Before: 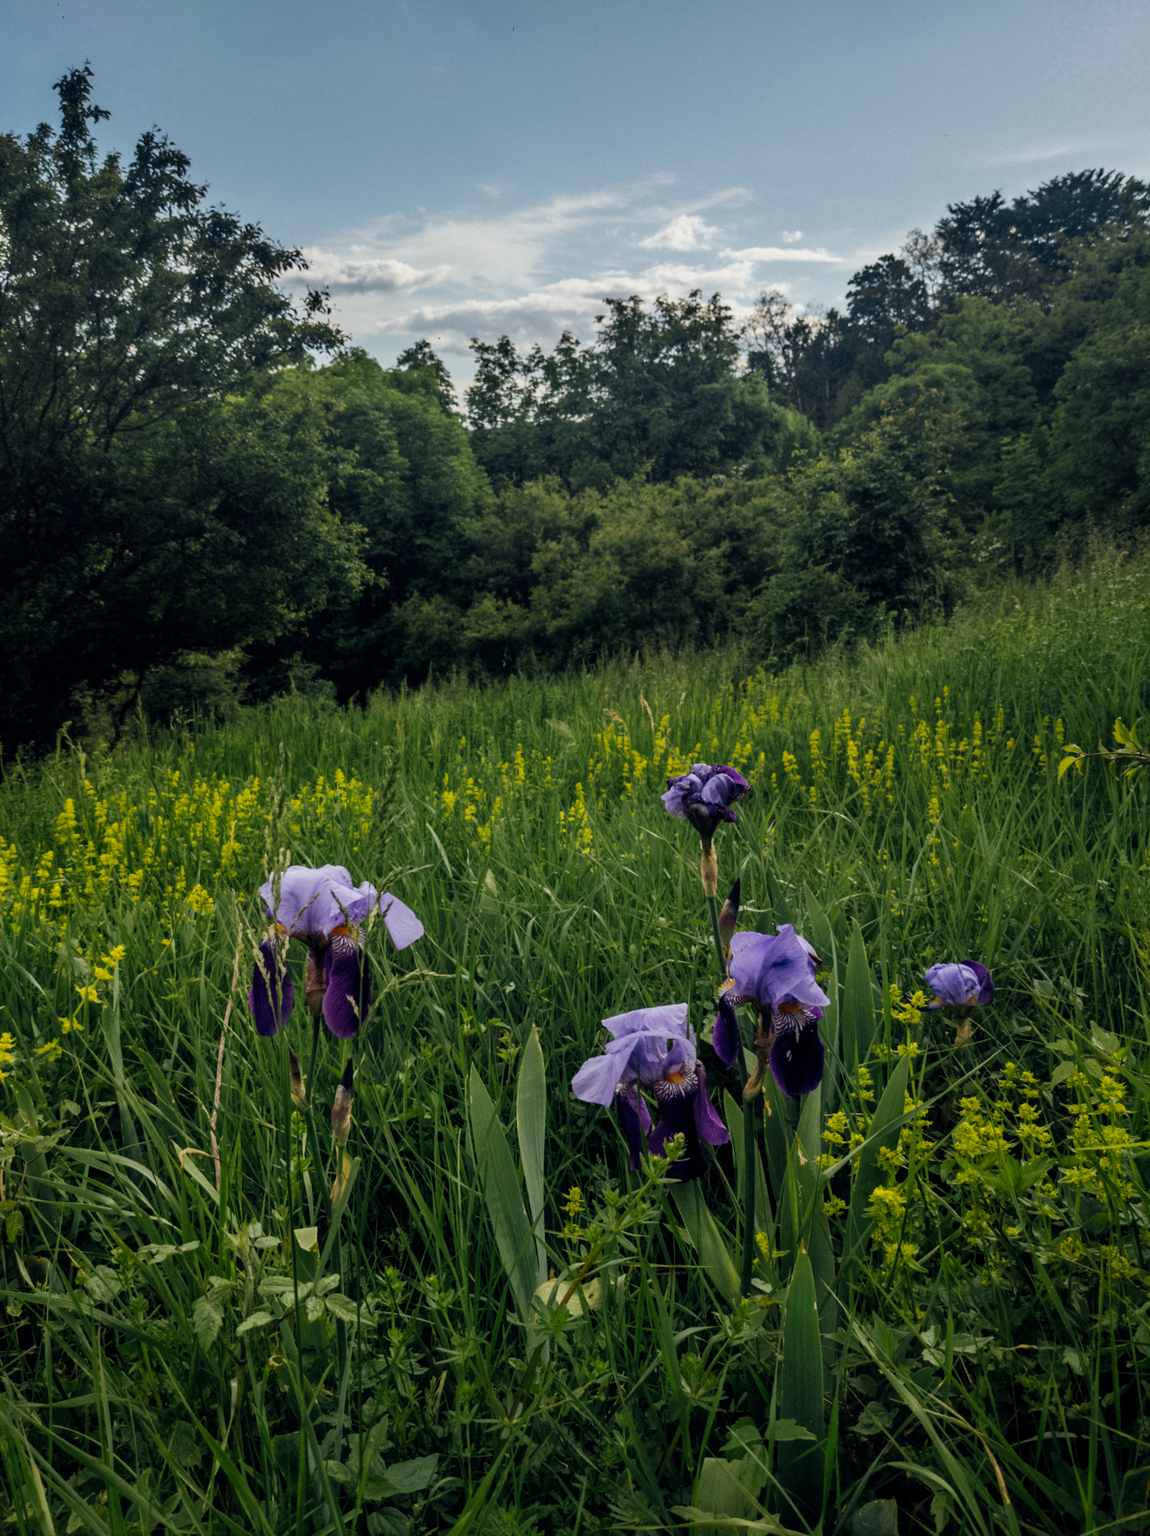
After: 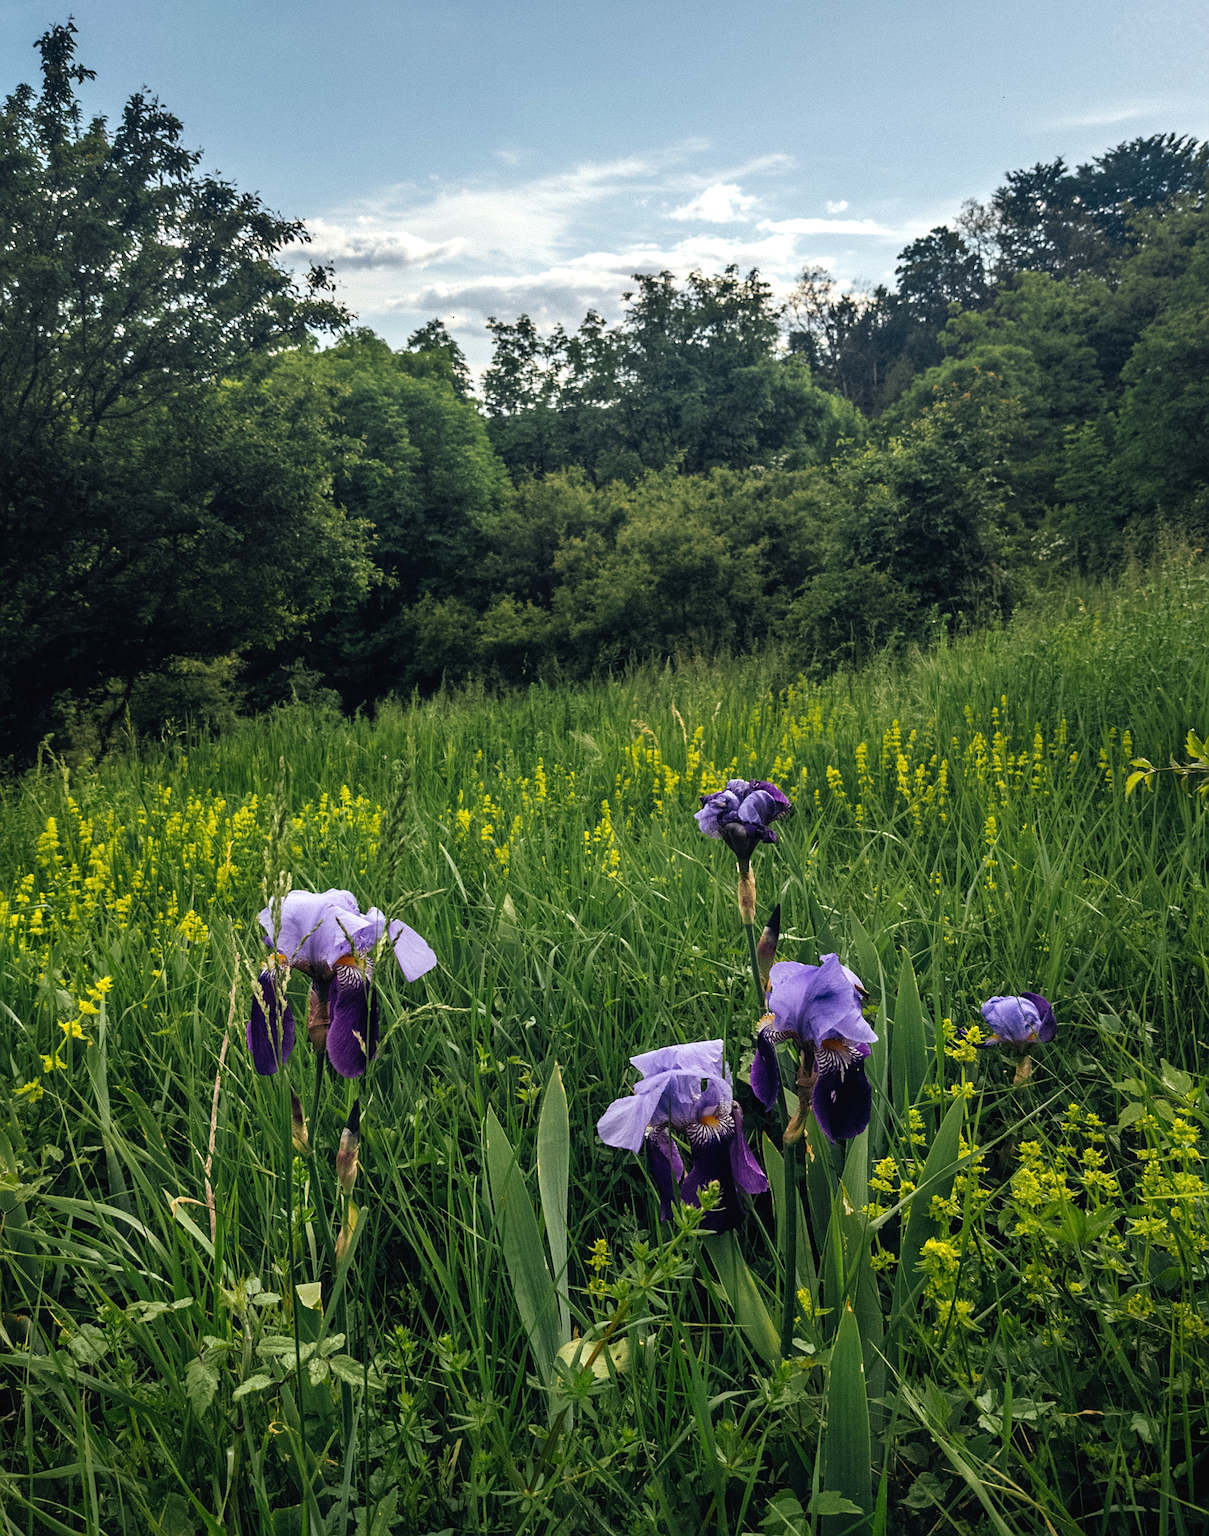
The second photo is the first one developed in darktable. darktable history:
sharpen: amount 0.908
levels: mode automatic, white 99.95%, levels [0, 0.474, 0.947]
exposure: black level correction -0.002, exposure 0.545 EV, compensate exposure bias true, compensate highlight preservation false
crop: left 1.947%, top 3.02%, right 1.182%, bottom 4.884%
